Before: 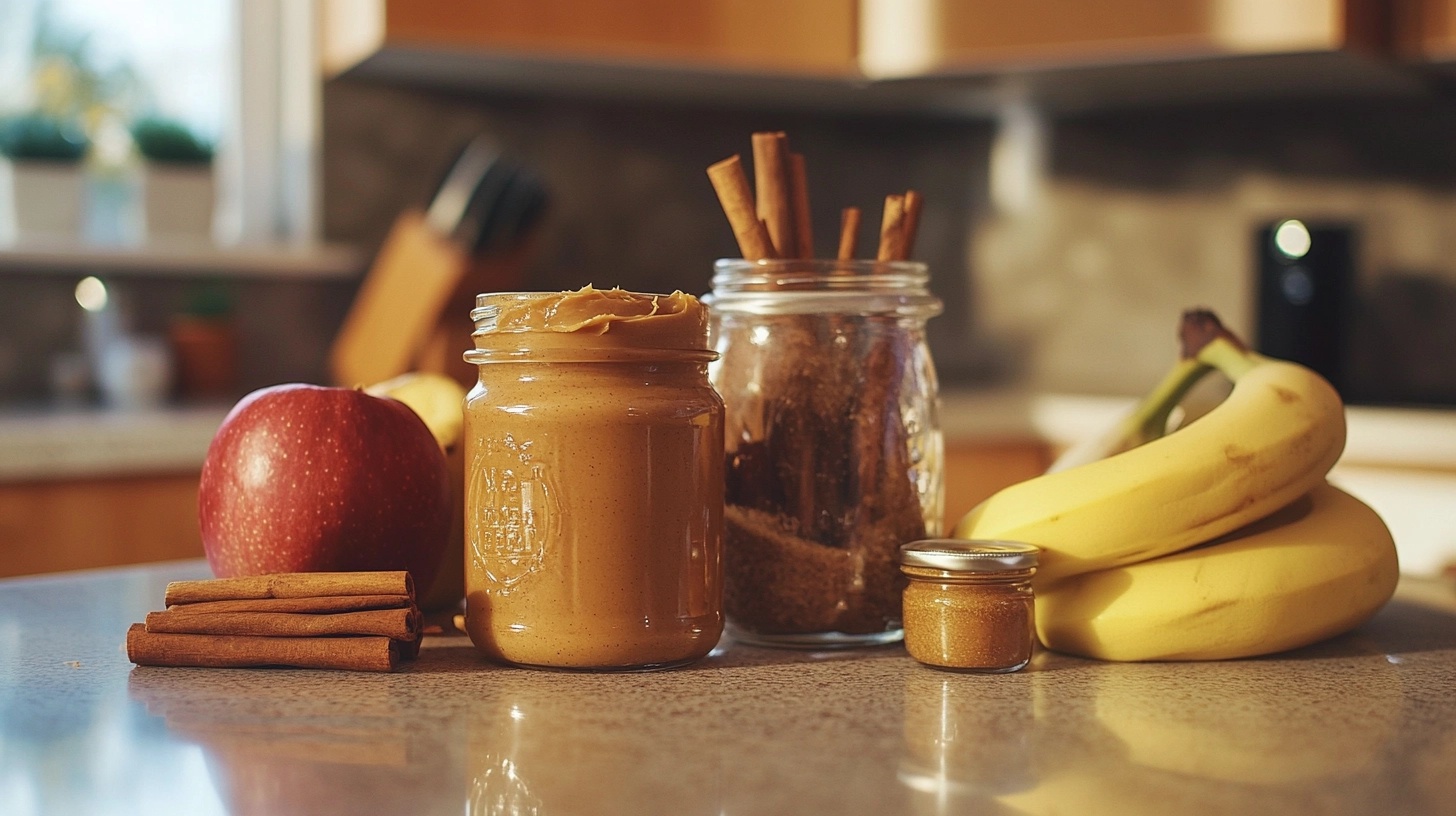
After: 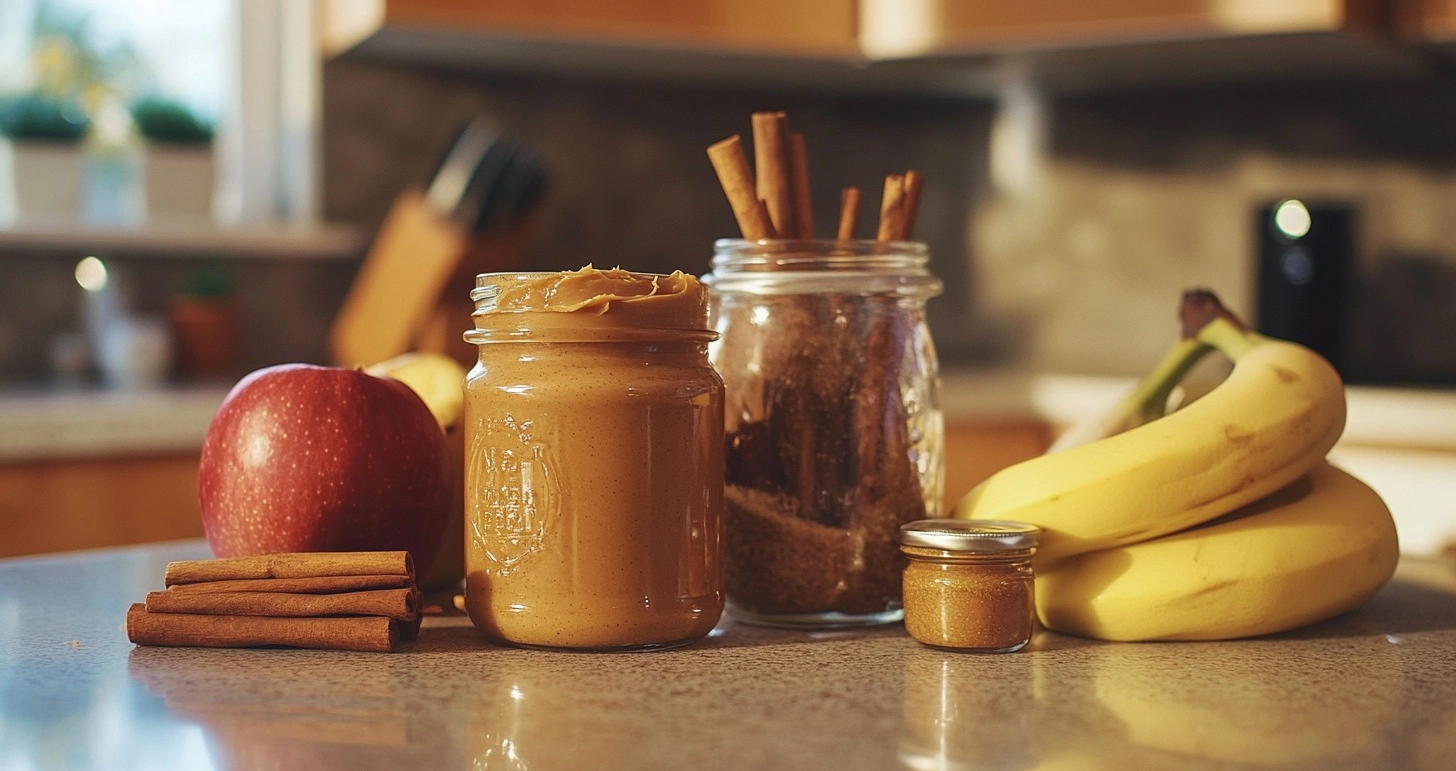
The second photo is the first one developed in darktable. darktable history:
velvia: strength 10%
crop and rotate: top 2.479%, bottom 3.018%
